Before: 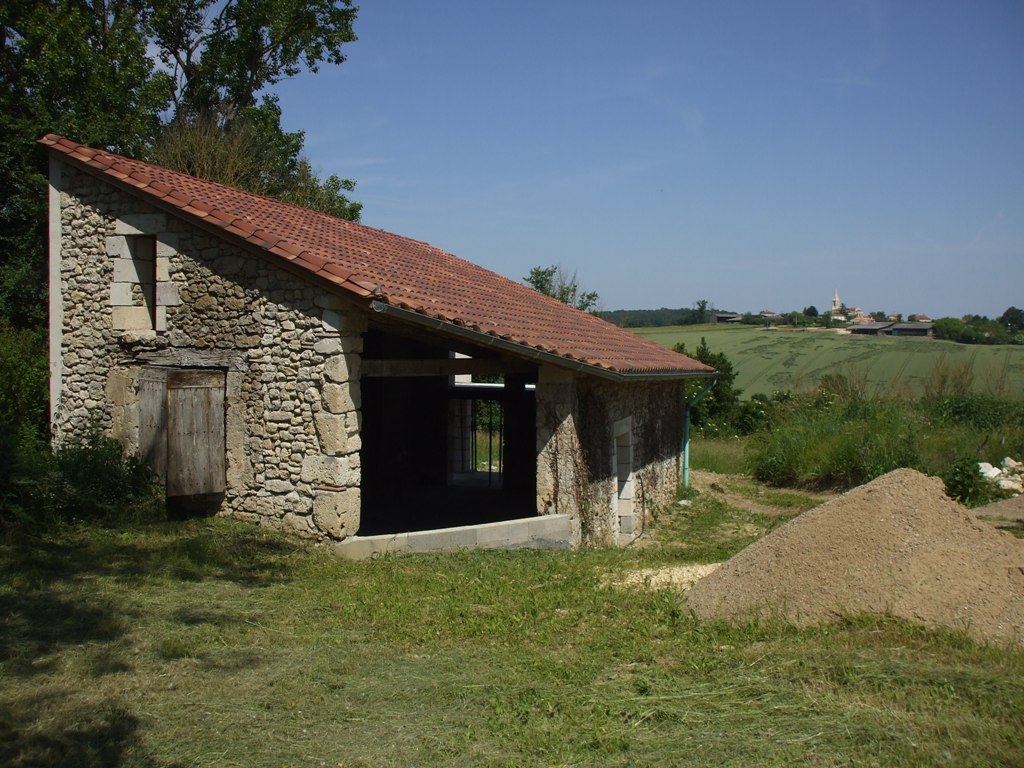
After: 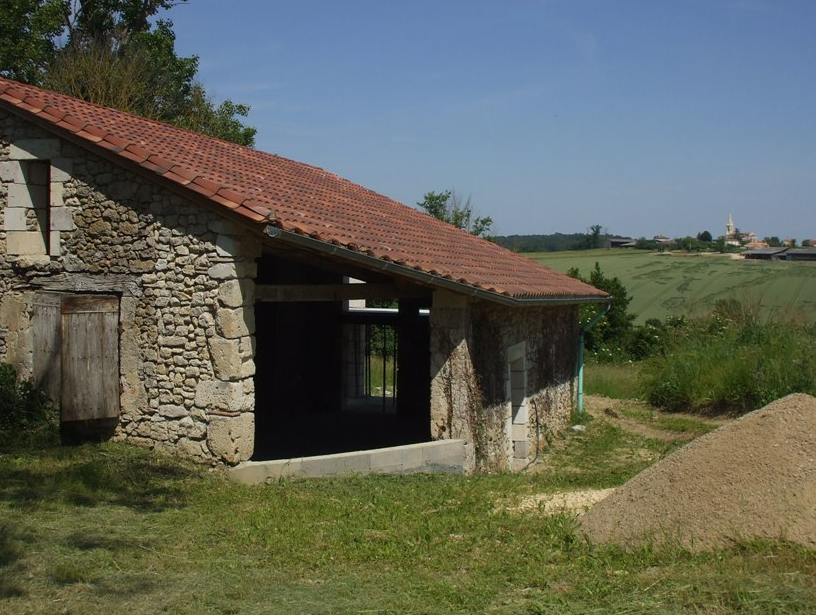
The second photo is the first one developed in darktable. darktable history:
shadows and highlights: shadows 25.97, white point adjustment -2.86, highlights -30.15
crop and rotate: left 10.352%, top 9.809%, right 9.955%, bottom 10.059%
